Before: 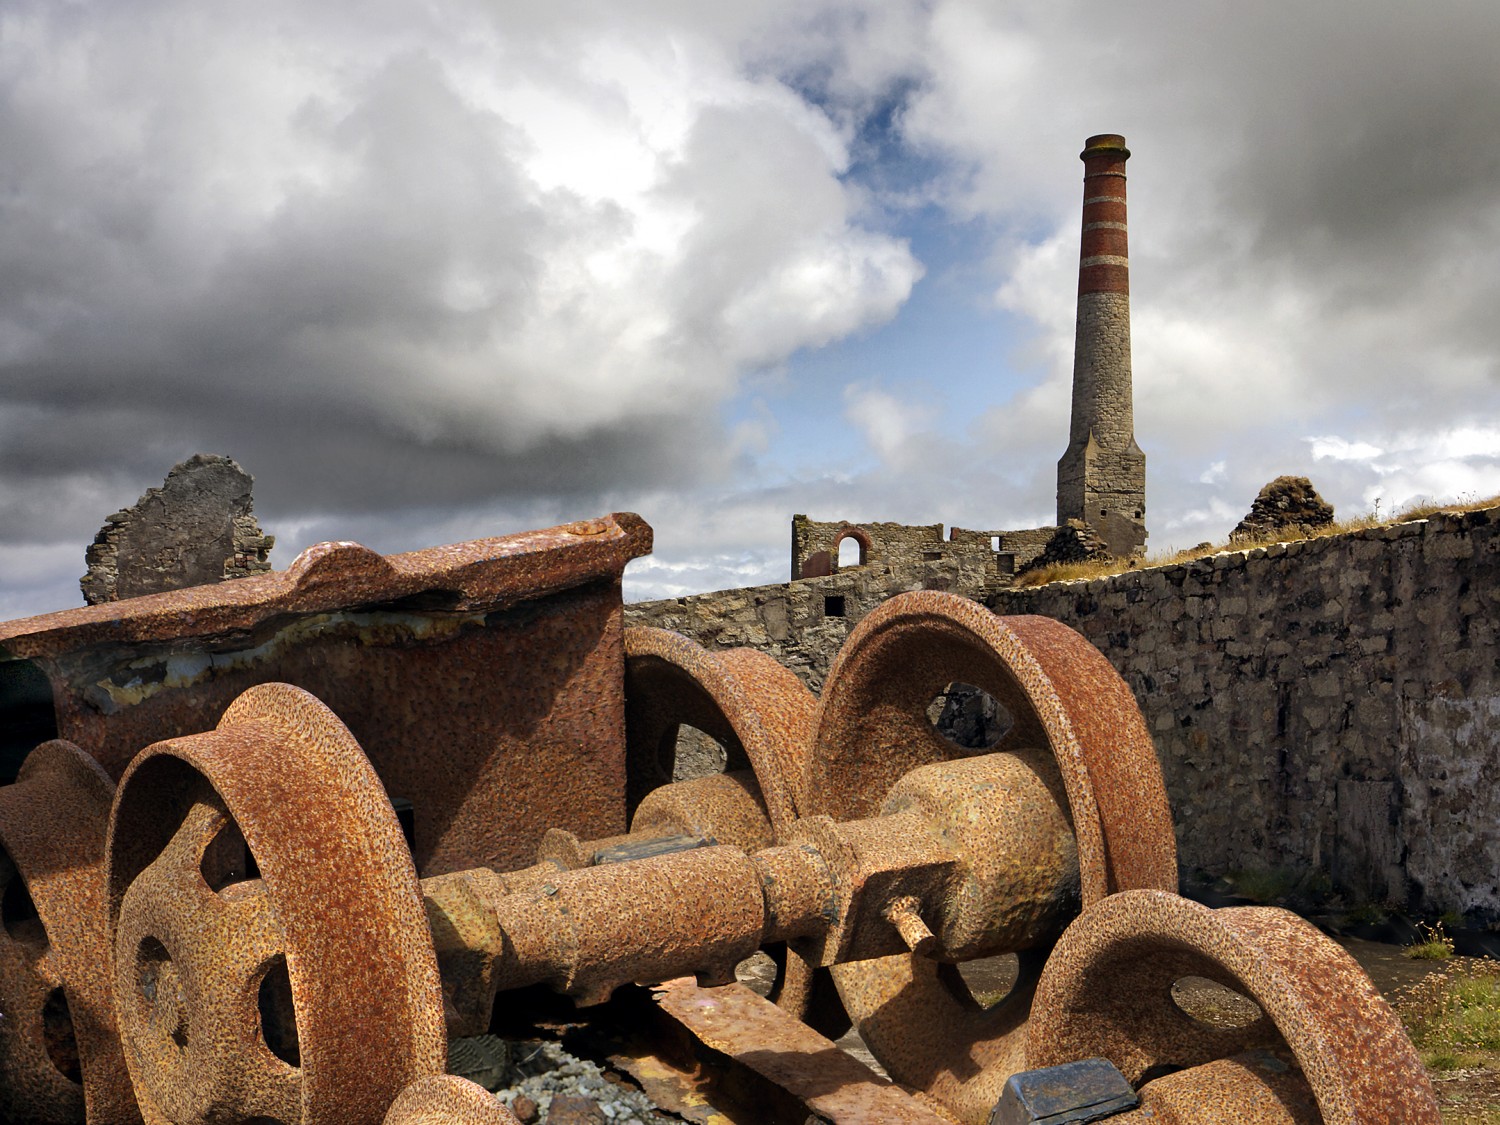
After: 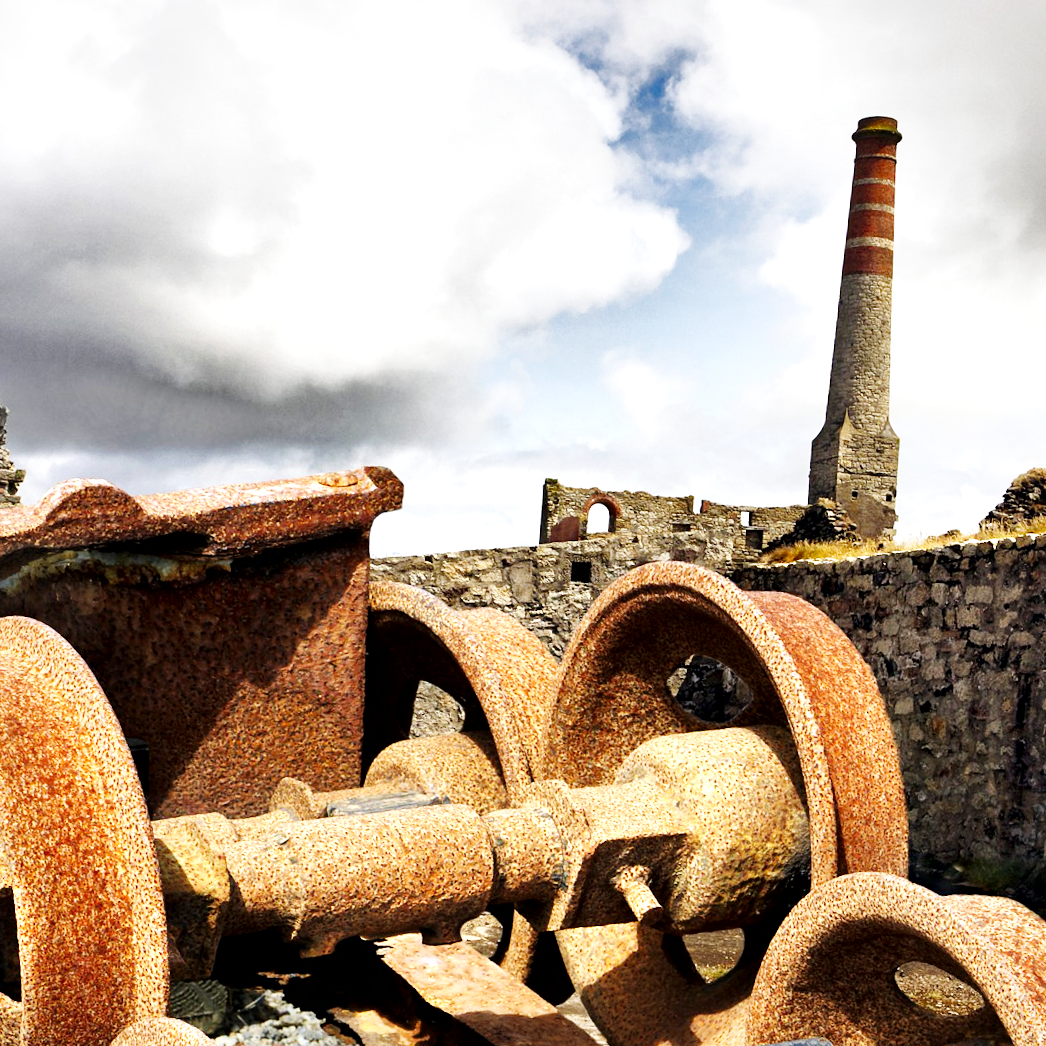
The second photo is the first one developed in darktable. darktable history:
crop and rotate: angle -3.27°, left 14.277%, top 0.028%, right 10.766%, bottom 0.028%
base curve: curves: ch0 [(0, 0.003) (0.001, 0.002) (0.006, 0.004) (0.02, 0.022) (0.048, 0.086) (0.094, 0.234) (0.162, 0.431) (0.258, 0.629) (0.385, 0.8) (0.548, 0.918) (0.751, 0.988) (1, 1)], preserve colors none
local contrast: mode bilateral grid, contrast 100, coarseness 100, detail 165%, midtone range 0.2
